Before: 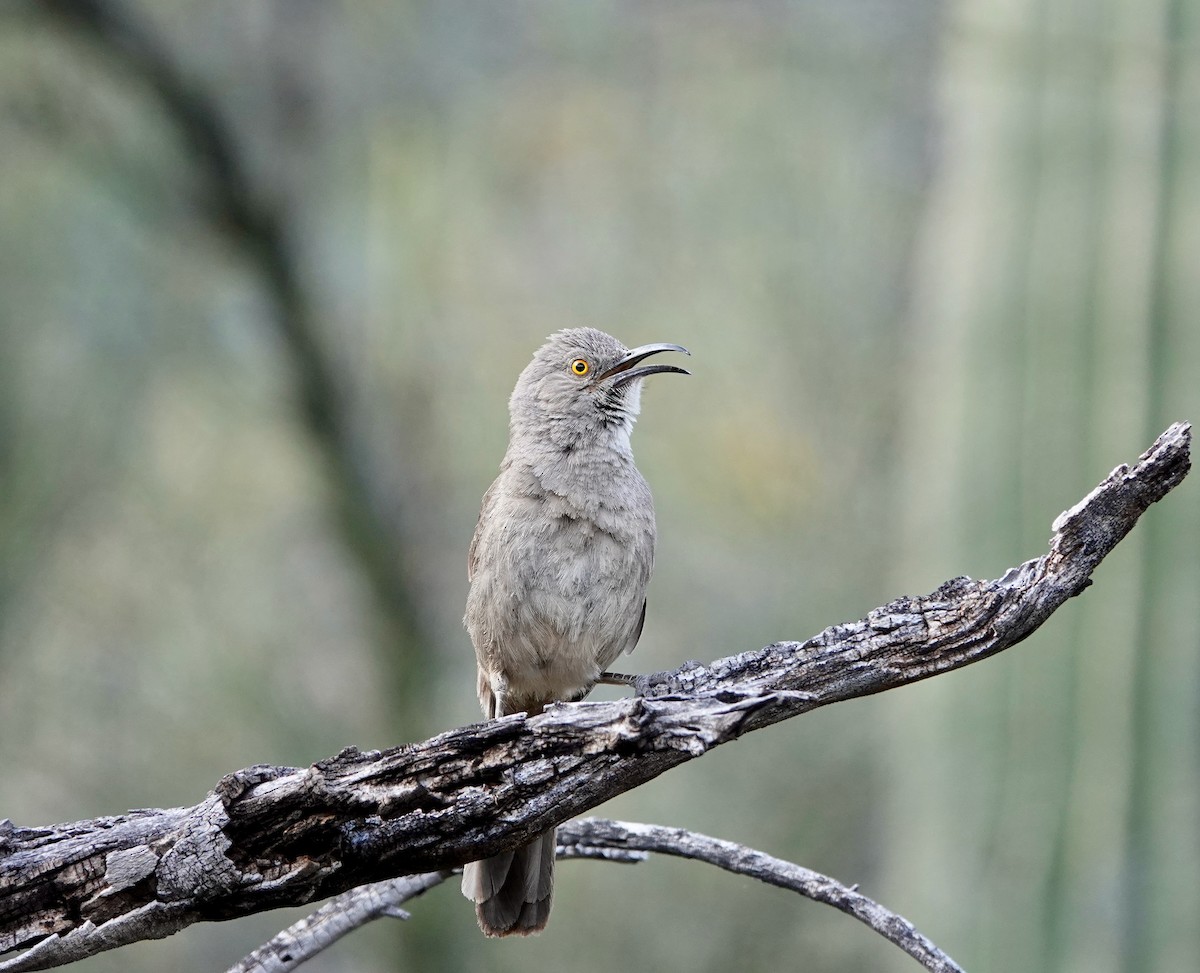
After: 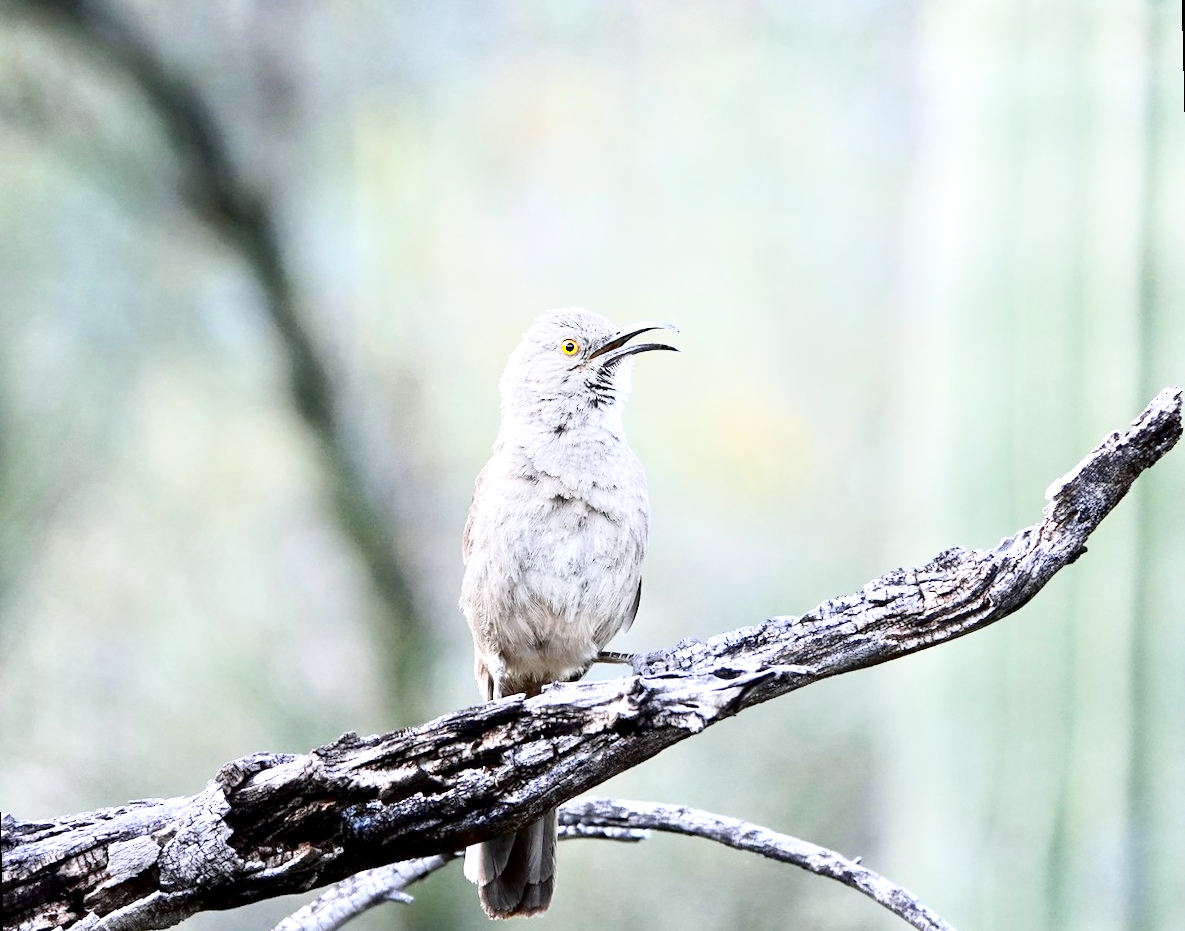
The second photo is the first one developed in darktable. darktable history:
exposure: black level correction 0.001, exposure 0.955 EV, compensate exposure bias true, compensate highlight preservation false
shadows and highlights: shadows -62.32, white point adjustment -5.22, highlights 61.59
rotate and perspective: rotation -1.42°, crop left 0.016, crop right 0.984, crop top 0.035, crop bottom 0.965
white balance: red 0.984, blue 1.059
